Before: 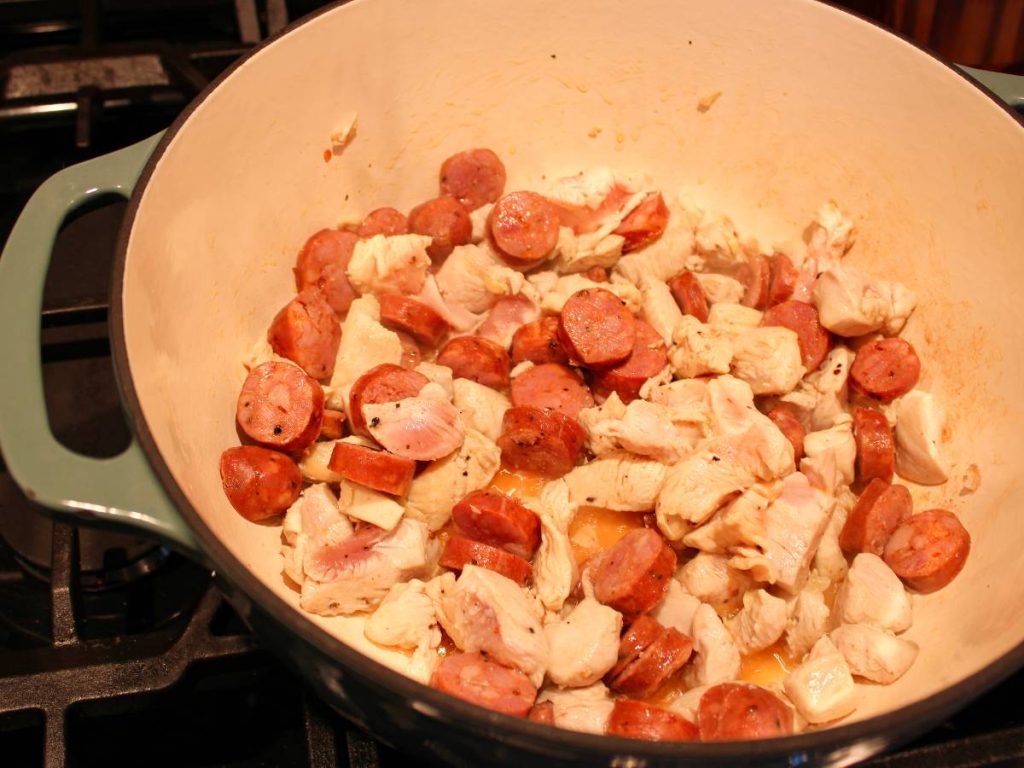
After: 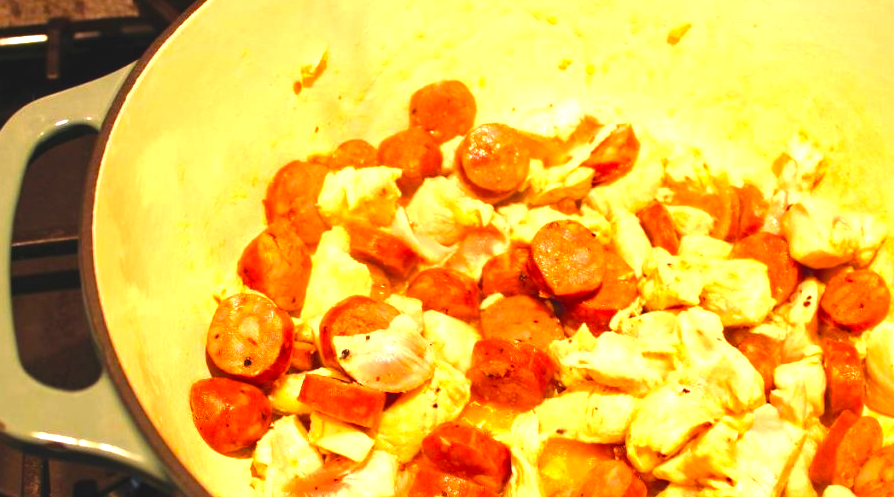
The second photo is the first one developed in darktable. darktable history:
exposure: exposure 0.375 EV, compensate exposure bias true, compensate highlight preservation false
crop: left 2.976%, top 8.9%, right 9.674%, bottom 26.32%
color balance rgb: highlights gain › chroma 2%, highlights gain › hue 73.29°, global offset › luminance 0.698%, perceptual saturation grading › global saturation 31.227%, perceptual brilliance grading › global brilliance 24.274%
